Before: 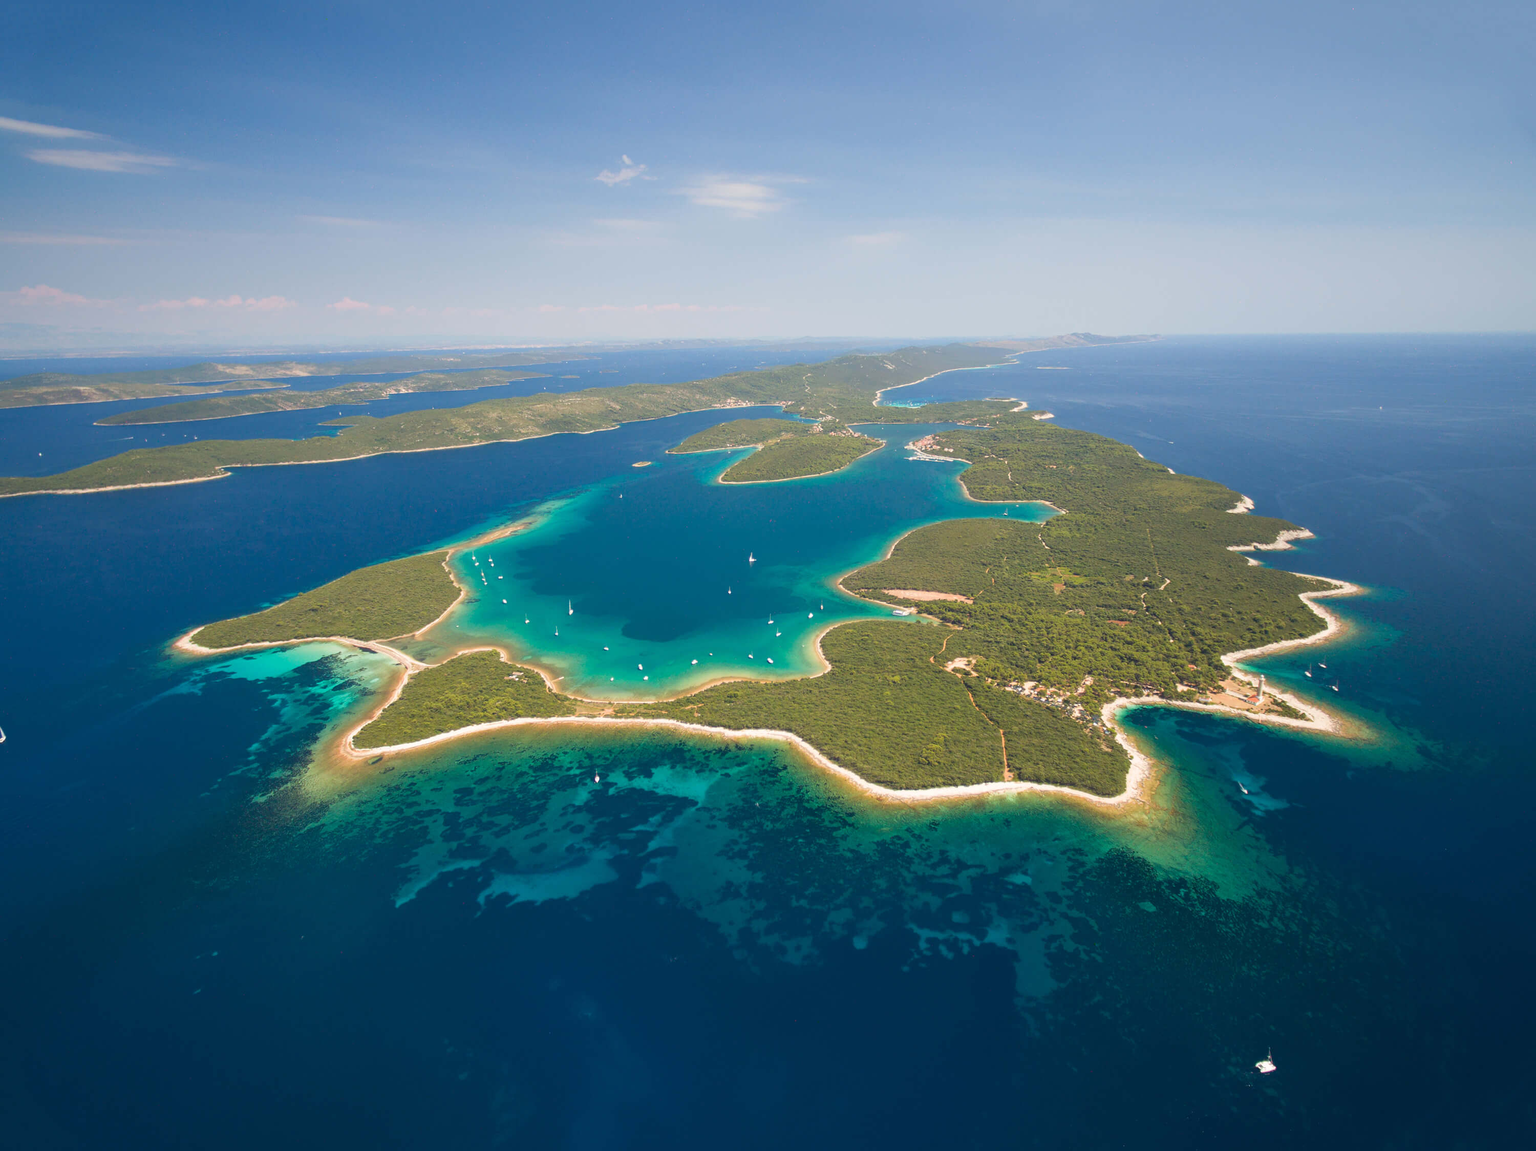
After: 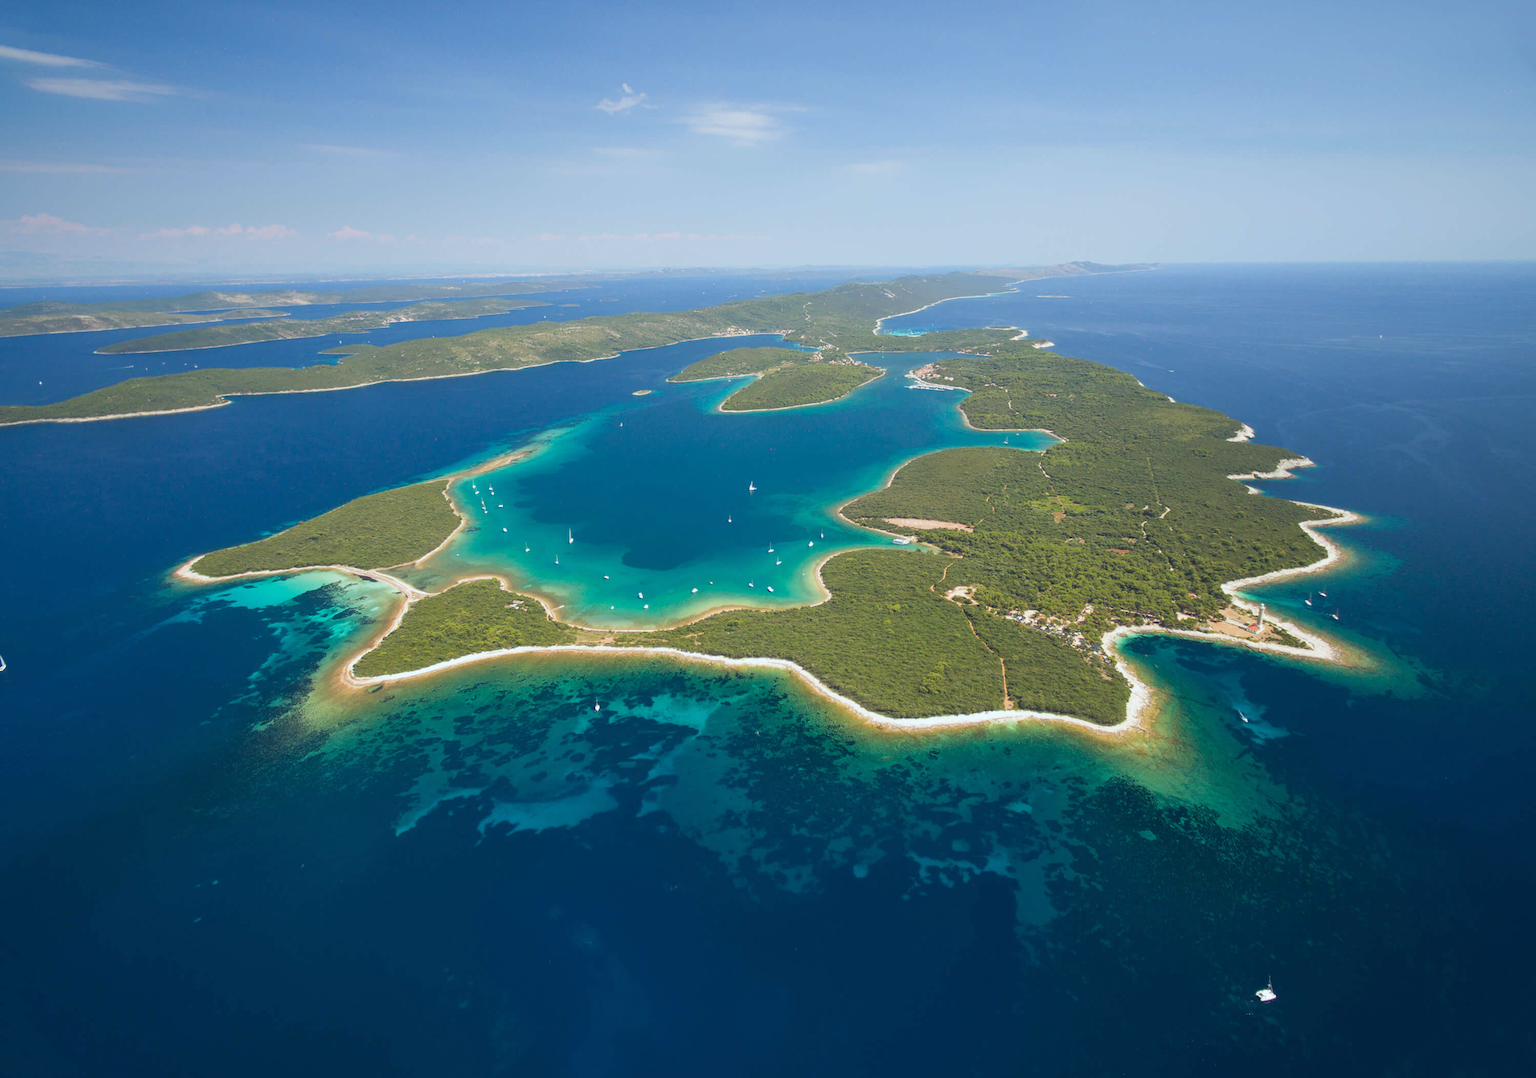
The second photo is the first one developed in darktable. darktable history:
crop and rotate: top 6.25%
white balance: red 0.925, blue 1.046
